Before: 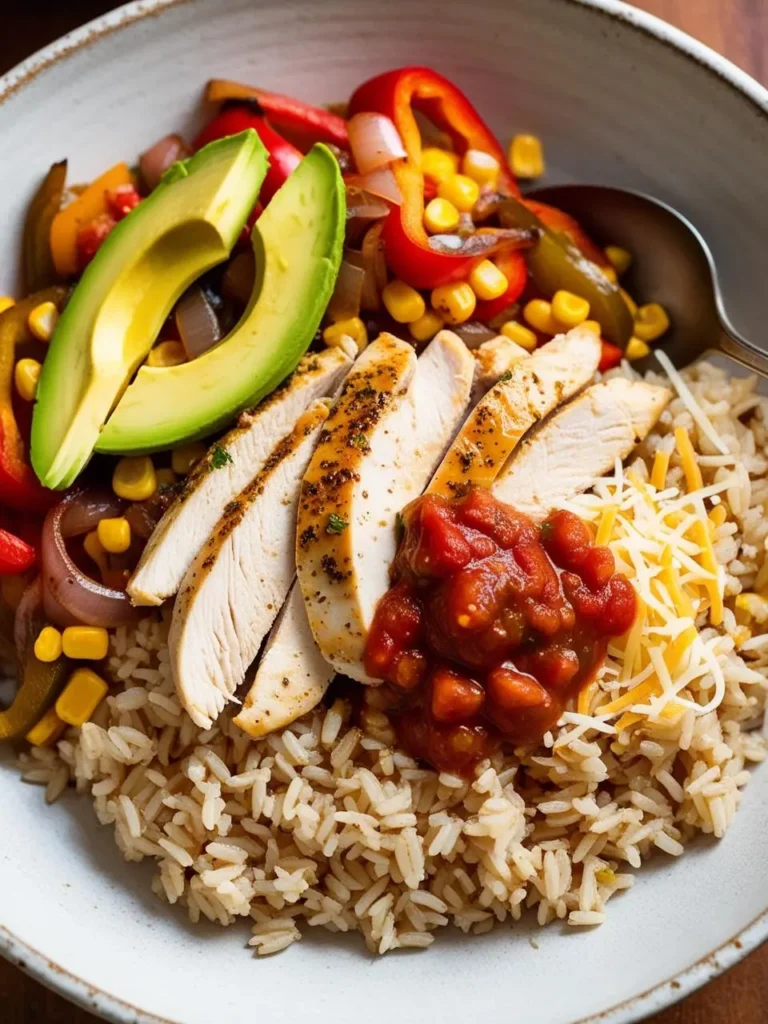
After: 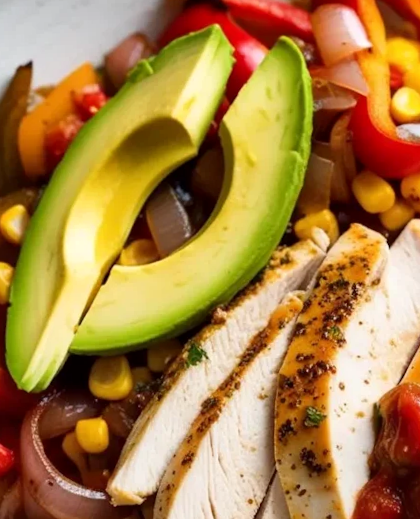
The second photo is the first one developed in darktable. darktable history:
crop and rotate: left 3.047%, top 7.509%, right 42.236%, bottom 37.598%
local contrast: mode bilateral grid, contrast 20, coarseness 50, detail 120%, midtone range 0.2
rotate and perspective: rotation -2°, crop left 0.022, crop right 0.978, crop top 0.049, crop bottom 0.951
